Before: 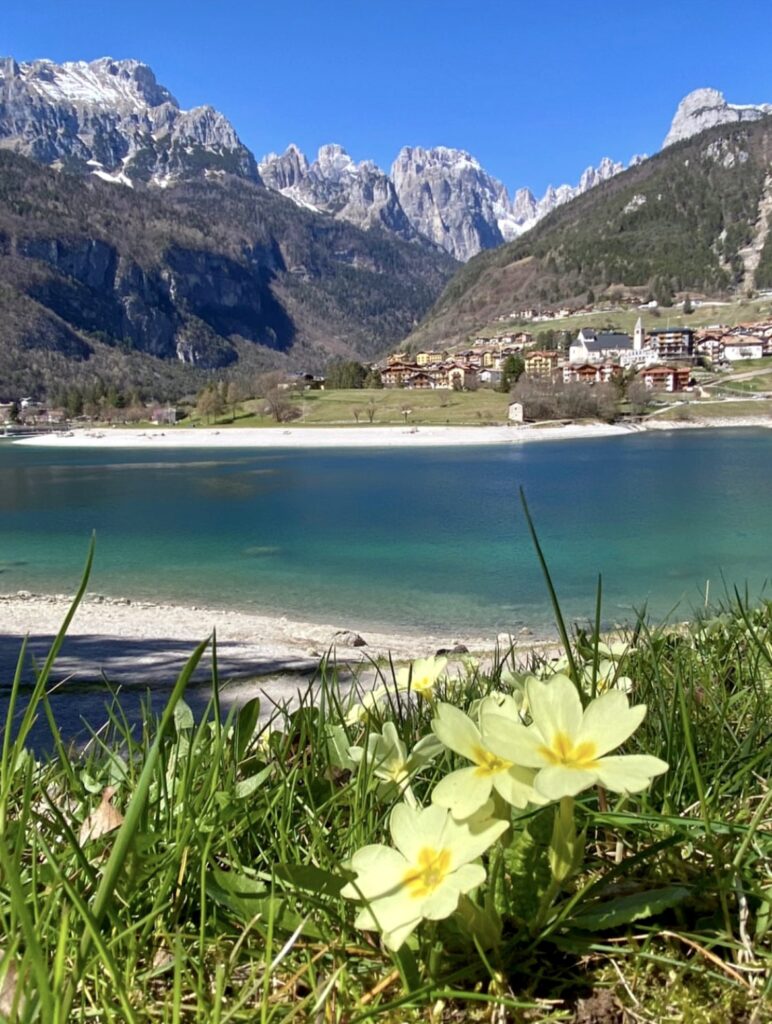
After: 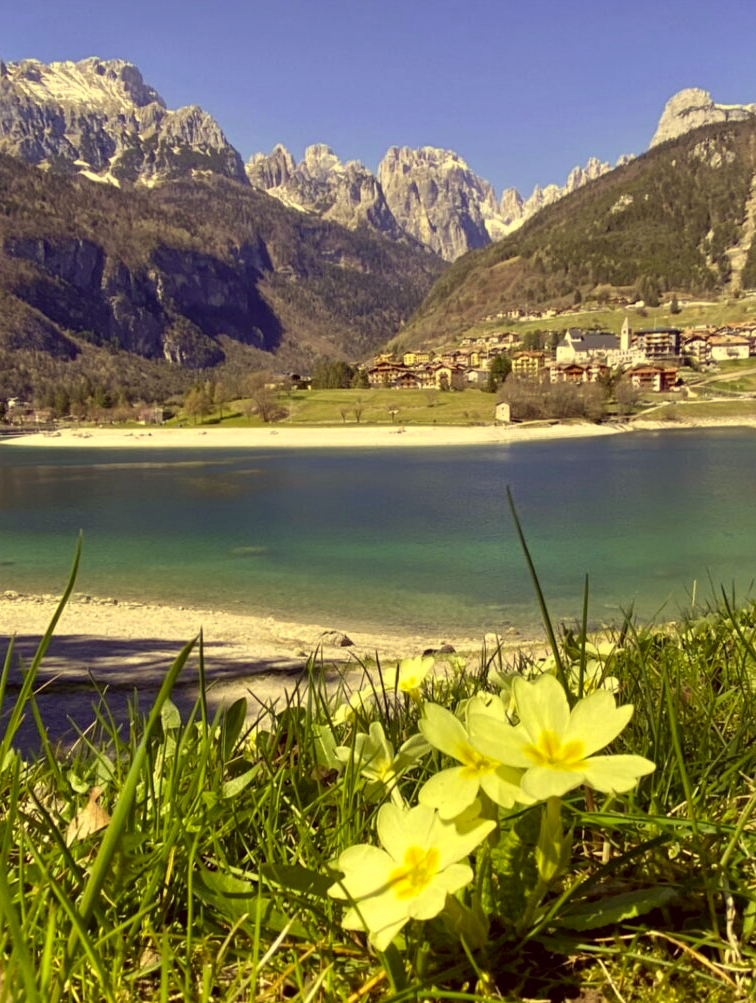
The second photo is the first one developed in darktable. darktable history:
color correction: highlights a* -0.482, highlights b* 40, shadows a* 9.8, shadows b* -0.161
crop: left 1.743%, right 0.268%, bottom 2.011%
